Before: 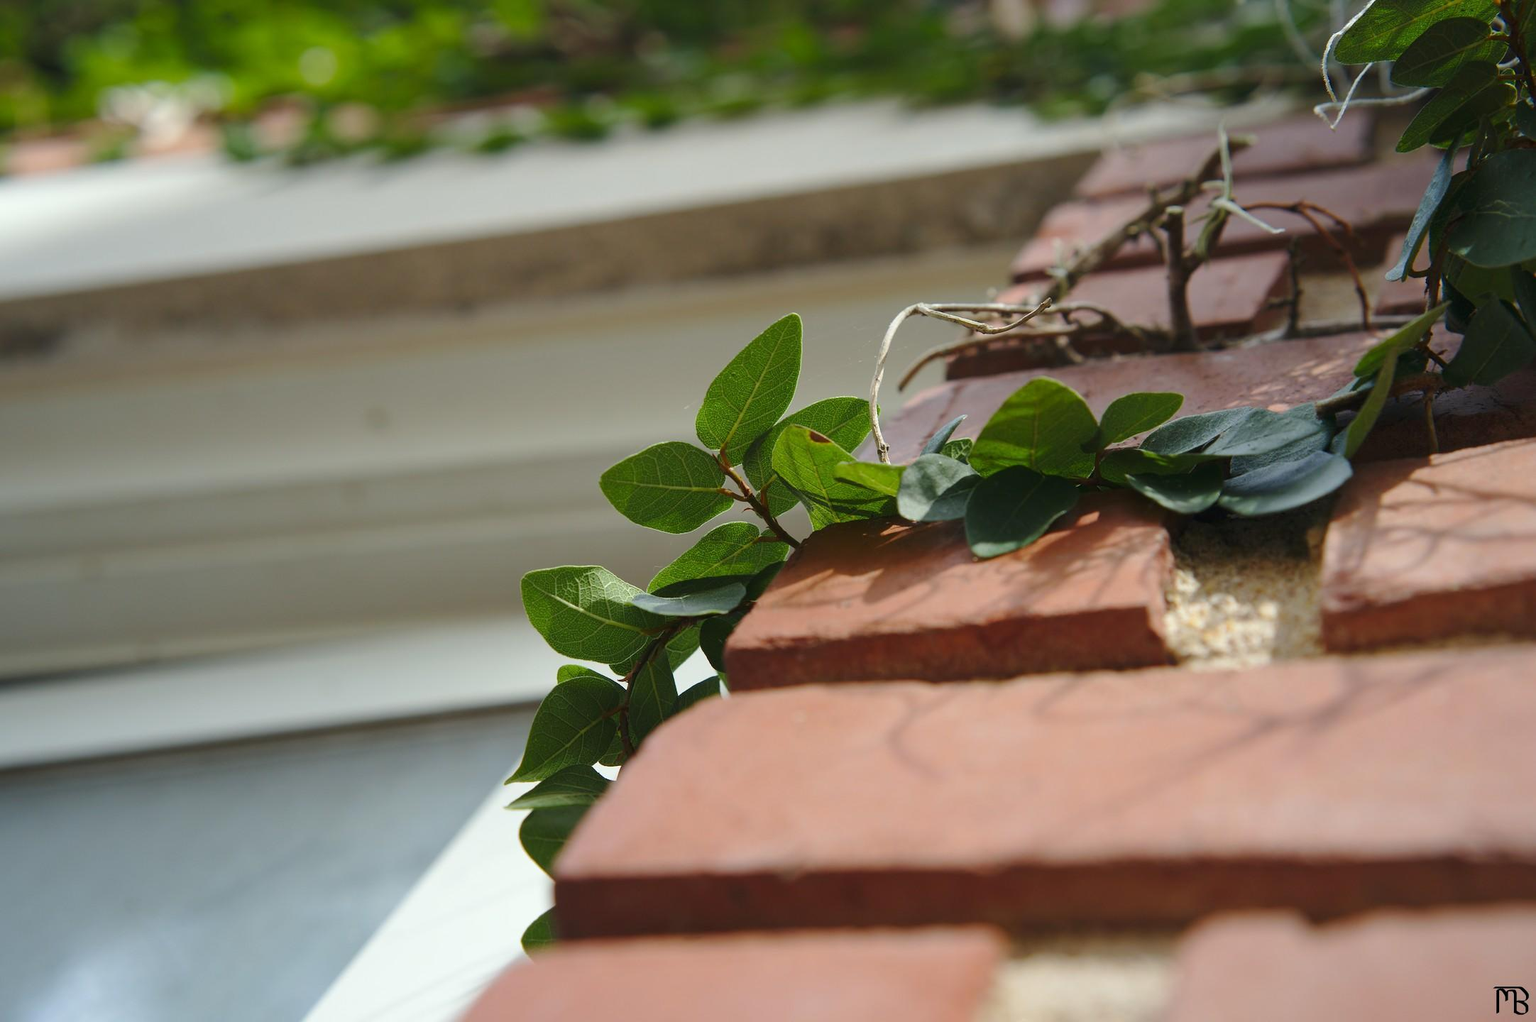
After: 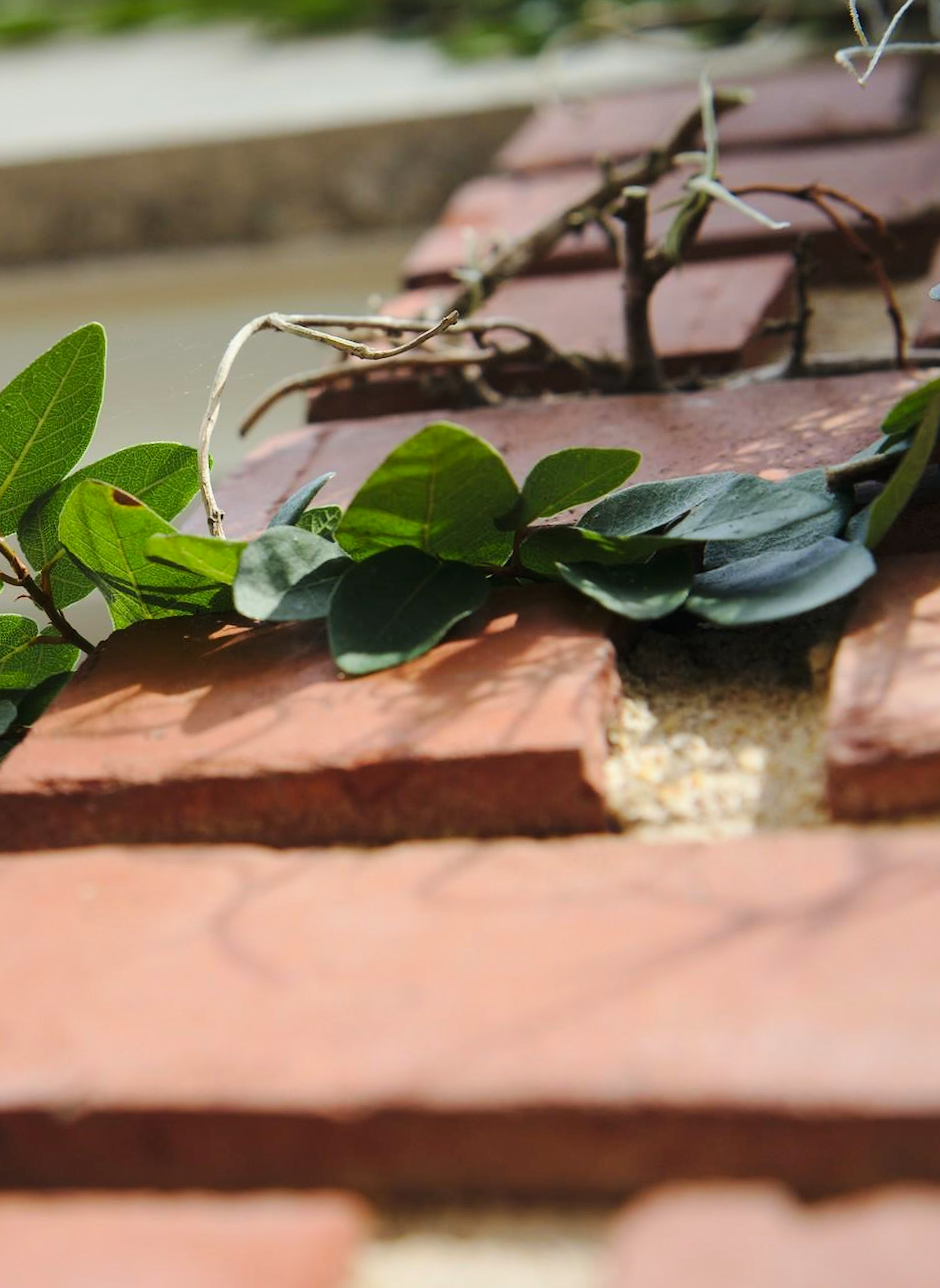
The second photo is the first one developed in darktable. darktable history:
tone curve: curves: ch0 [(0, 0) (0.004, 0.001) (0.133, 0.112) (0.325, 0.362) (0.832, 0.893) (1, 1)], color space Lab, linked channels, preserve colors none
crop: left 47.628%, top 6.643%, right 7.874%
rotate and perspective: rotation 1.57°, crop left 0.018, crop right 0.982, crop top 0.039, crop bottom 0.961
